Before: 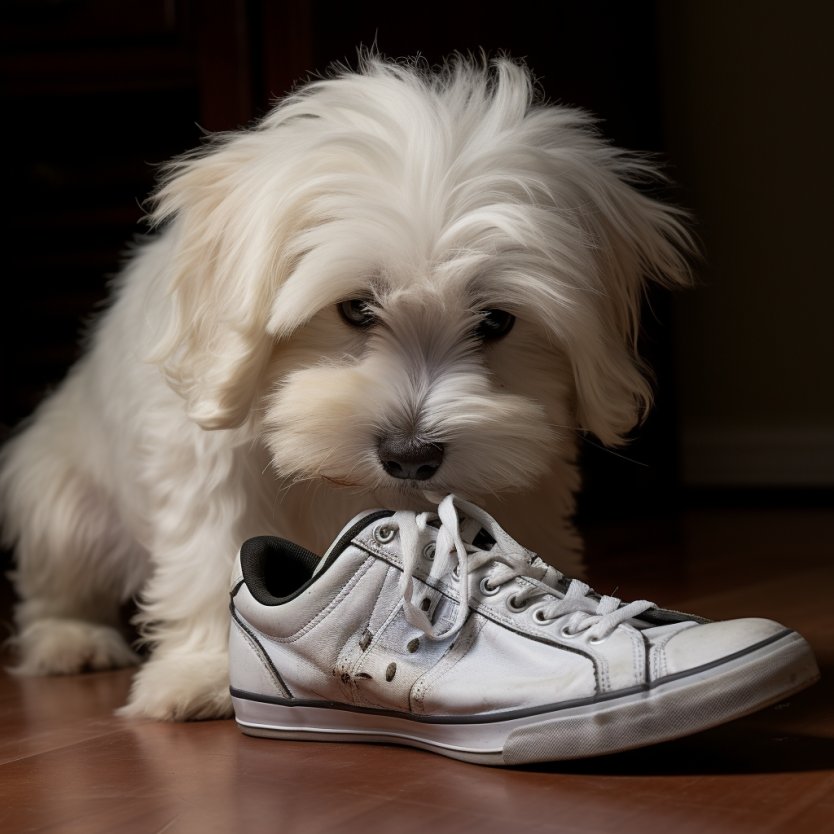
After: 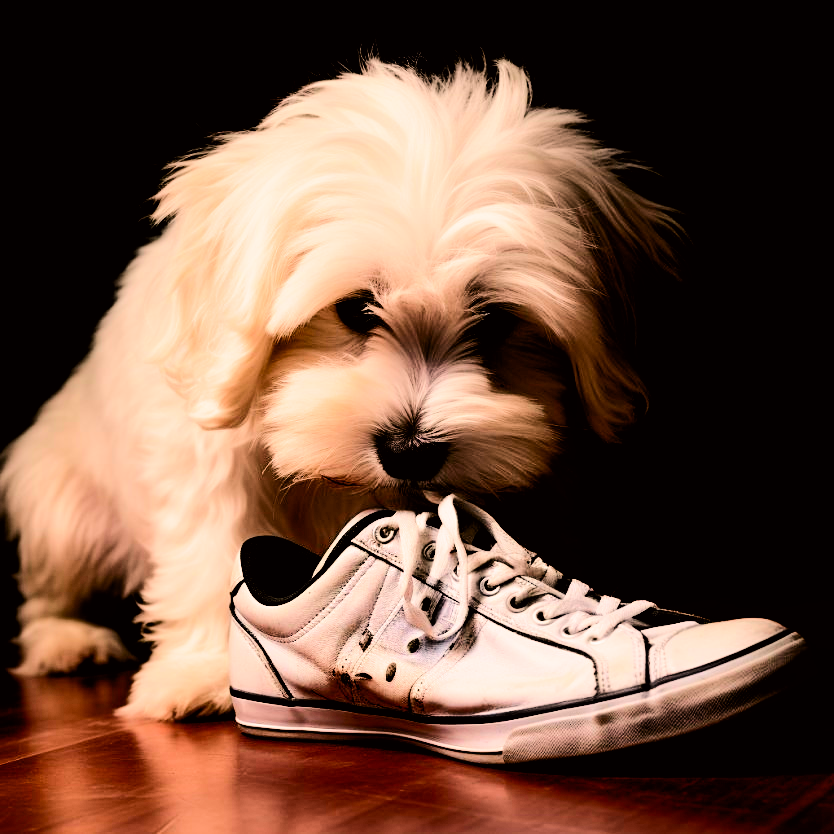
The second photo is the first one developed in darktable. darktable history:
filmic rgb: black relative exposure -3.31 EV, white relative exposure 3.45 EV, hardness 2.36, contrast 1.103
tone equalizer: -8 EV -0.75 EV, -7 EV -0.7 EV, -6 EV -0.6 EV, -5 EV -0.4 EV, -3 EV 0.4 EV, -2 EV 0.6 EV, -1 EV 0.7 EV, +0 EV 0.75 EV, edges refinement/feathering 500, mask exposure compensation -1.57 EV, preserve details no
tone curve: curves: ch0 [(0, 0) (0.239, 0.248) (0.508, 0.606) (0.828, 0.878) (1, 1)]; ch1 [(0, 0) (0.401, 0.42) (0.442, 0.47) (0.492, 0.498) (0.511, 0.516) (0.555, 0.586) (0.681, 0.739) (1, 1)]; ch2 [(0, 0) (0.411, 0.433) (0.5, 0.504) (0.545, 0.574) (1, 1)], color space Lab, independent channels, preserve colors none
contrast brightness saturation: contrast 0.07
white balance: red 1.127, blue 0.943
color balance rgb: global offset › luminance -0.51%, perceptual saturation grading › global saturation 27.53%, perceptual saturation grading › highlights -25%, perceptual saturation grading › shadows 25%, perceptual brilliance grading › highlights 6.62%, perceptual brilliance grading › mid-tones 17.07%, perceptual brilliance grading › shadows -5.23%
